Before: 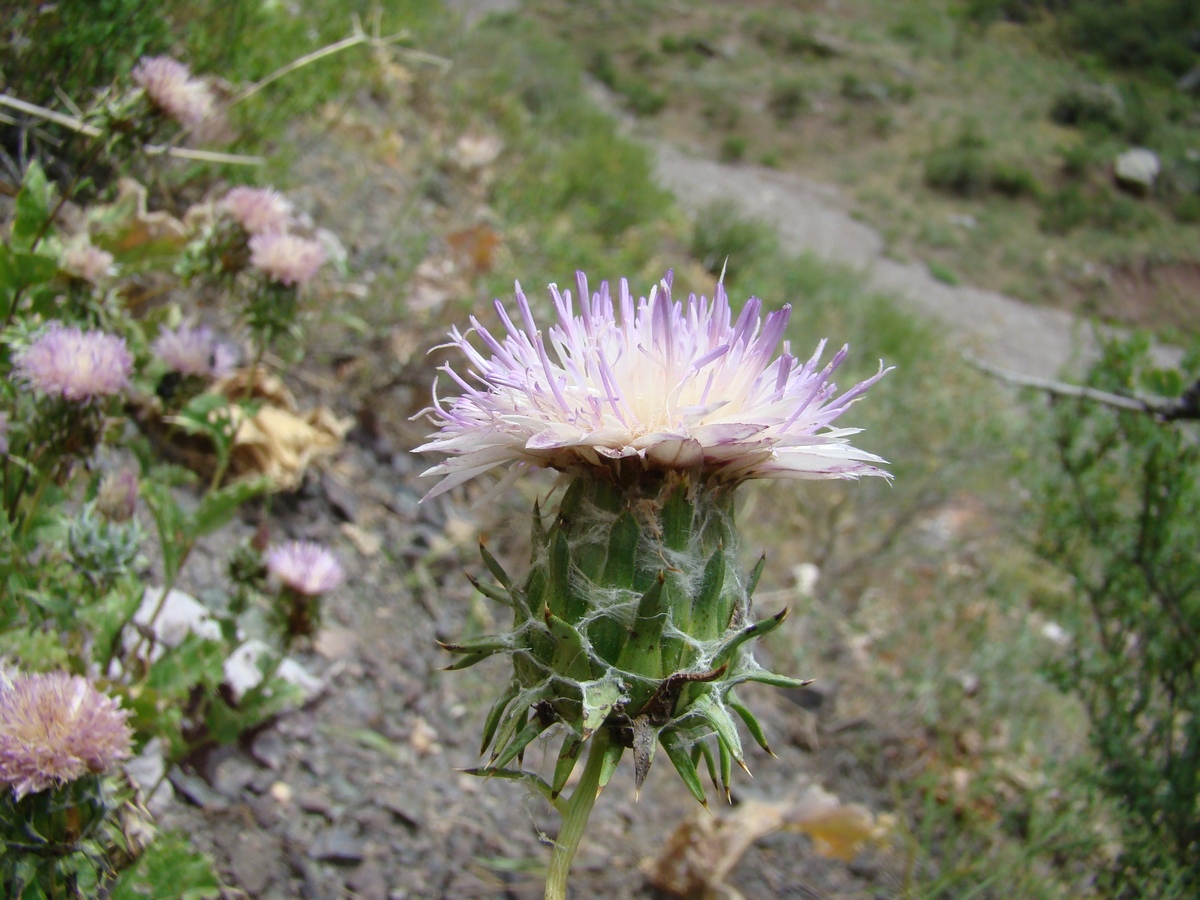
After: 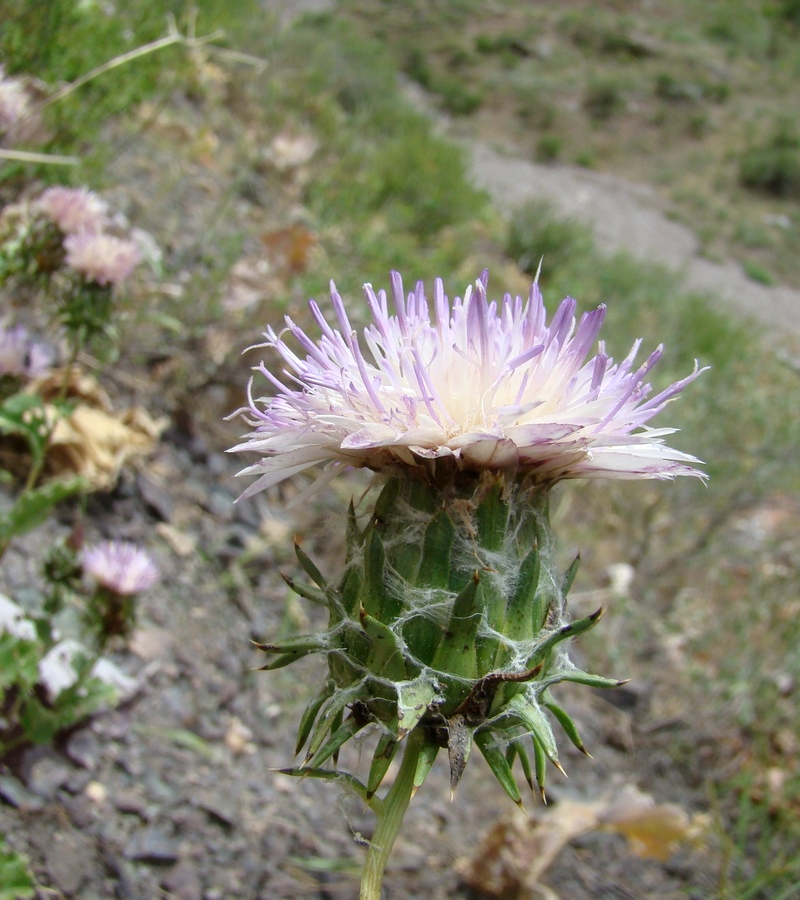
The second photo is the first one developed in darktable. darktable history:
crop and rotate: left 15.446%, right 17.836%
local contrast: highlights 100%, shadows 100%, detail 120%, midtone range 0.2
